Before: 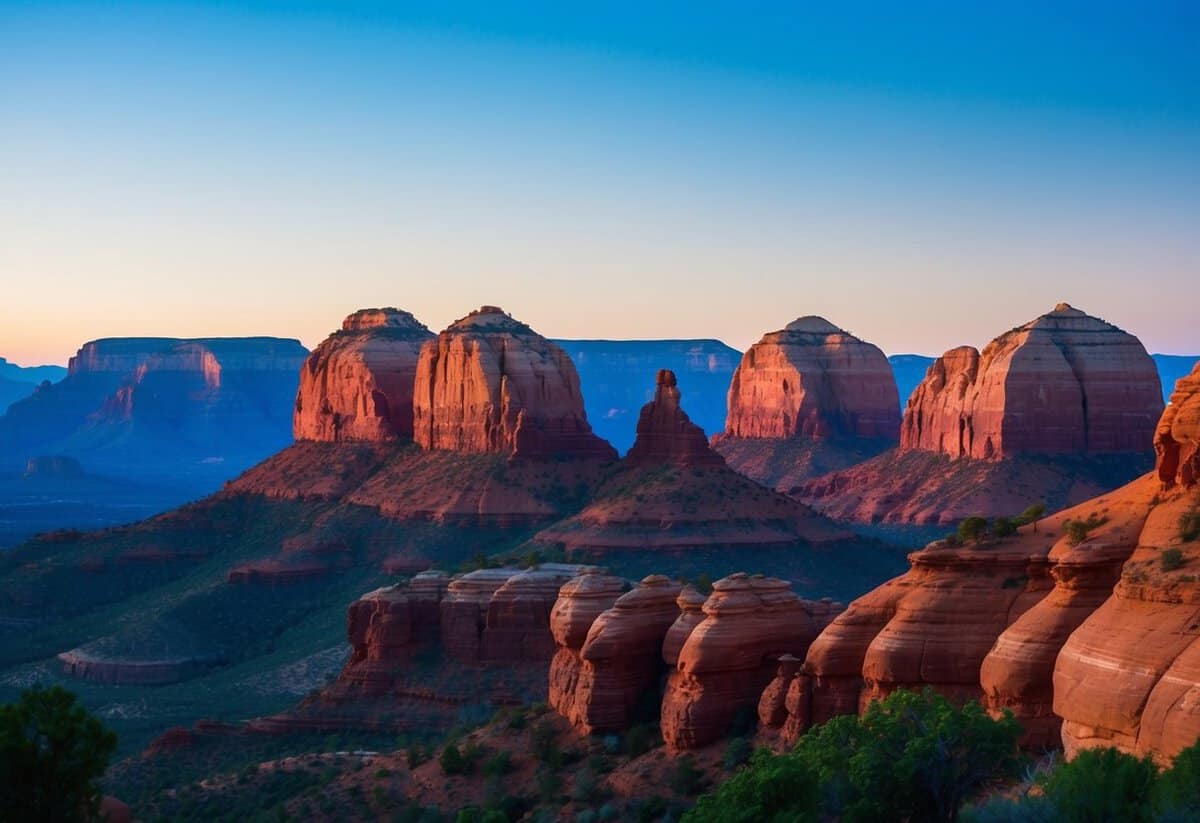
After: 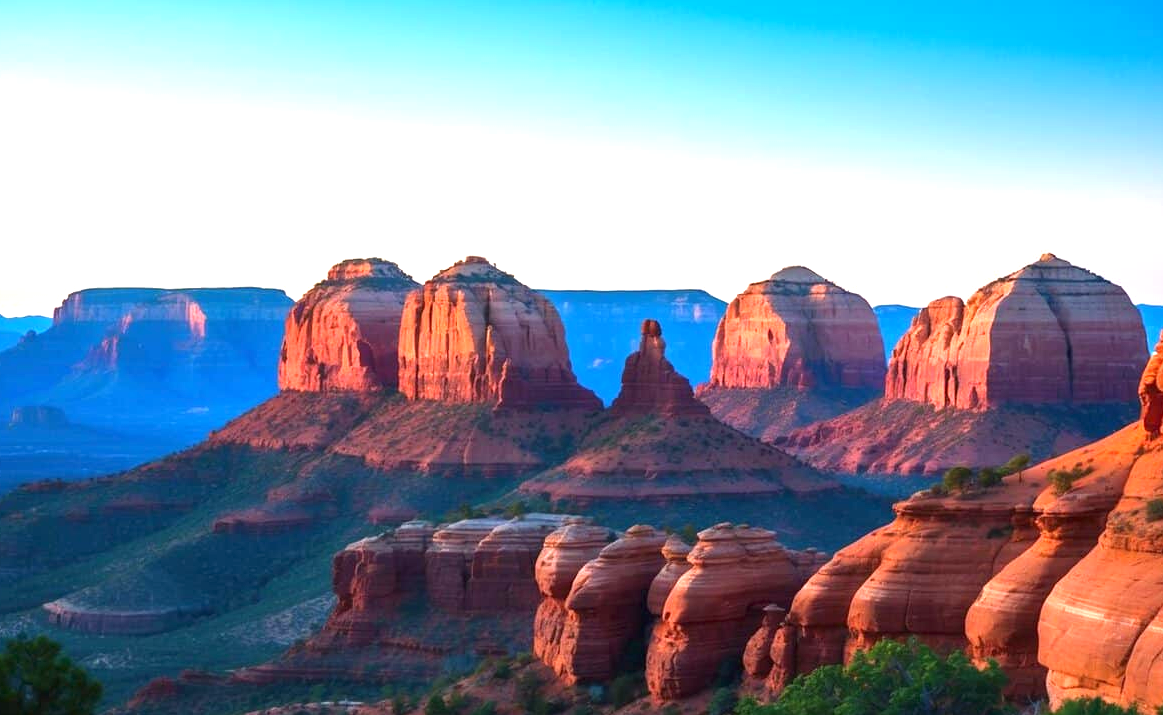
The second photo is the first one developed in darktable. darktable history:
exposure: black level correction 0, exposure 1.2 EV, compensate exposure bias true, compensate highlight preservation false
color zones: curves: ch1 [(0, 0.513) (0.143, 0.524) (0.286, 0.511) (0.429, 0.506) (0.571, 0.503) (0.714, 0.503) (0.857, 0.508) (1, 0.513)]
crop: left 1.275%, top 6.145%, right 1.741%, bottom 6.952%
